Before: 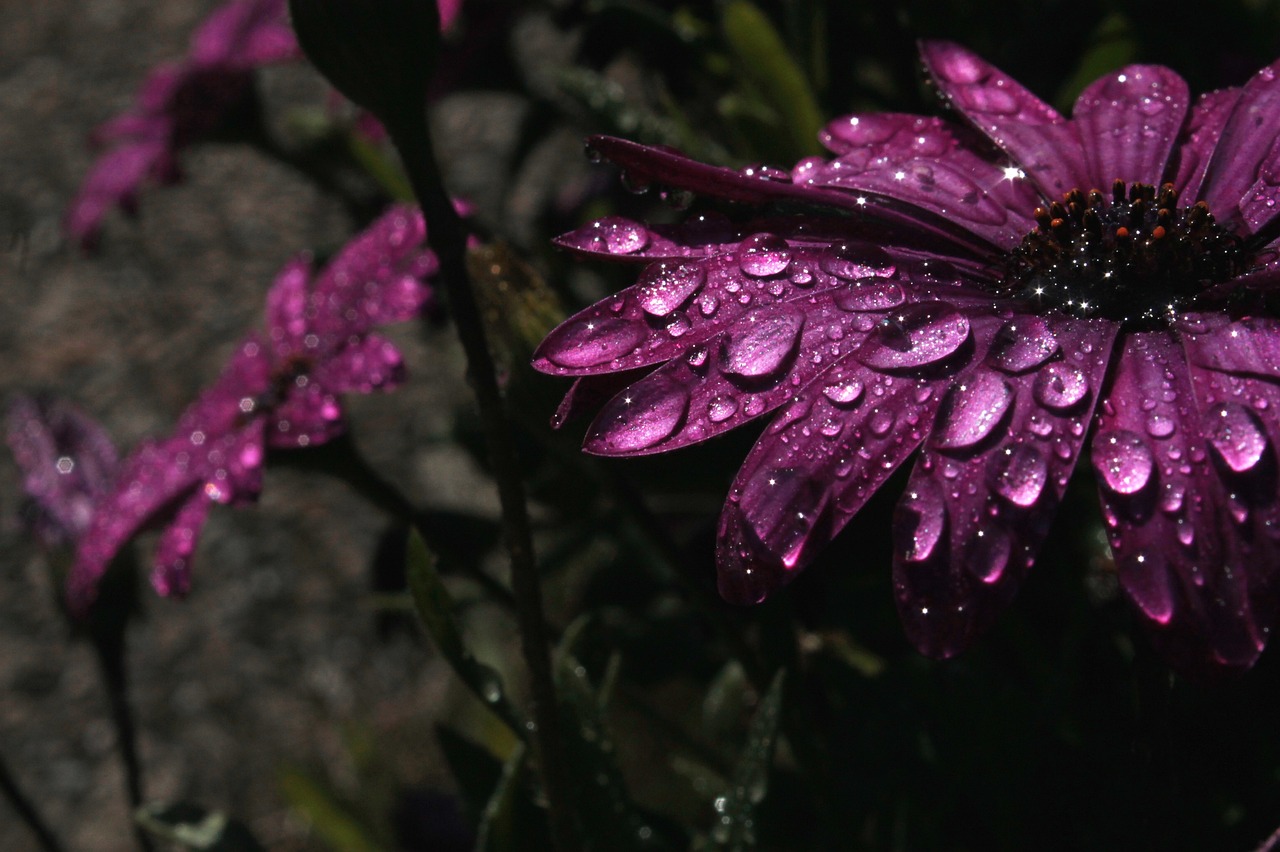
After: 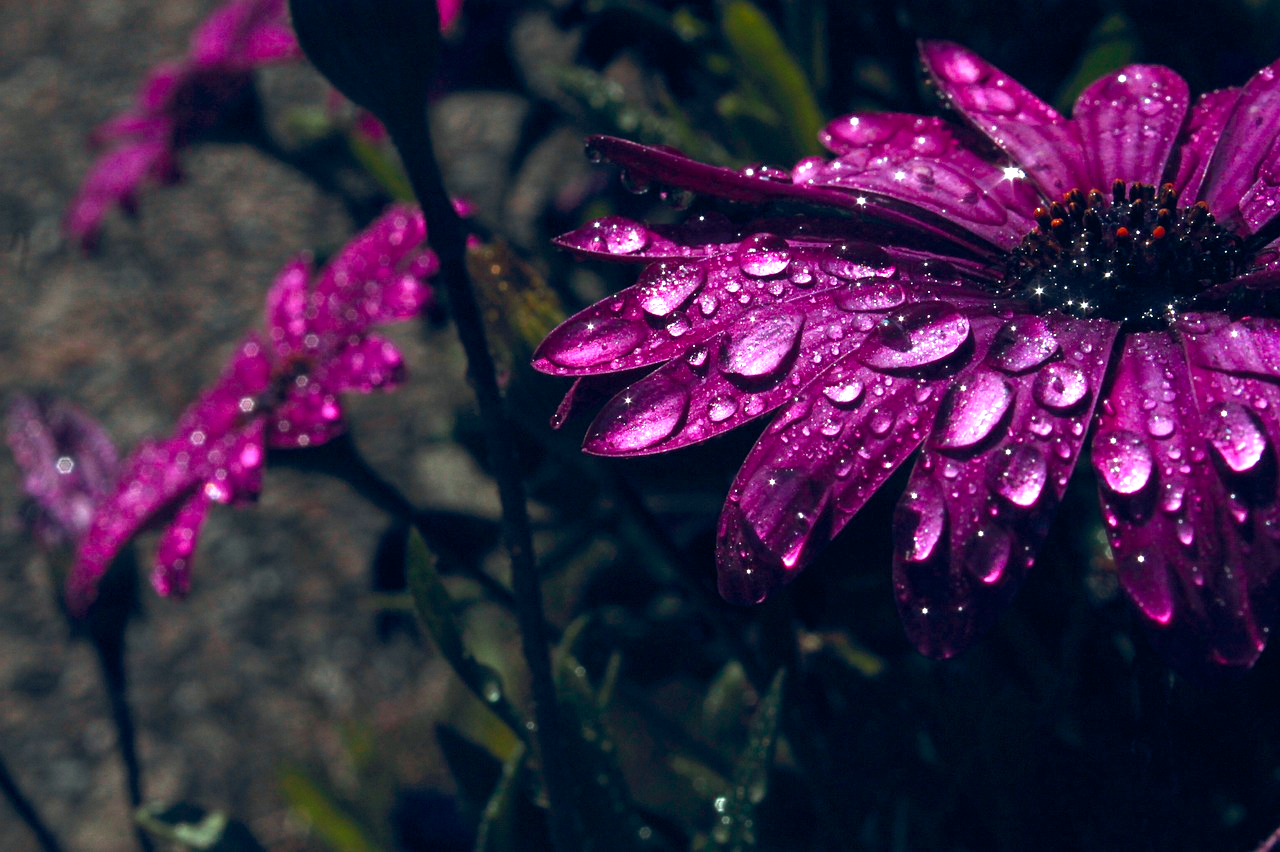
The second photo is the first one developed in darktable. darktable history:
exposure: exposure 0.563 EV, compensate highlight preservation false
color balance rgb: highlights gain › luminance 19.913%, highlights gain › chroma 2.826%, highlights gain › hue 172.99°, global offset › chroma 0.151%, global offset › hue 254.22°, perceptual saturation grading › global saturation 34.591%, perceptual saturation grading › highlights -24.78%, perceptual saturation grading › shadows 25.978%, global vibrance 10.048%
